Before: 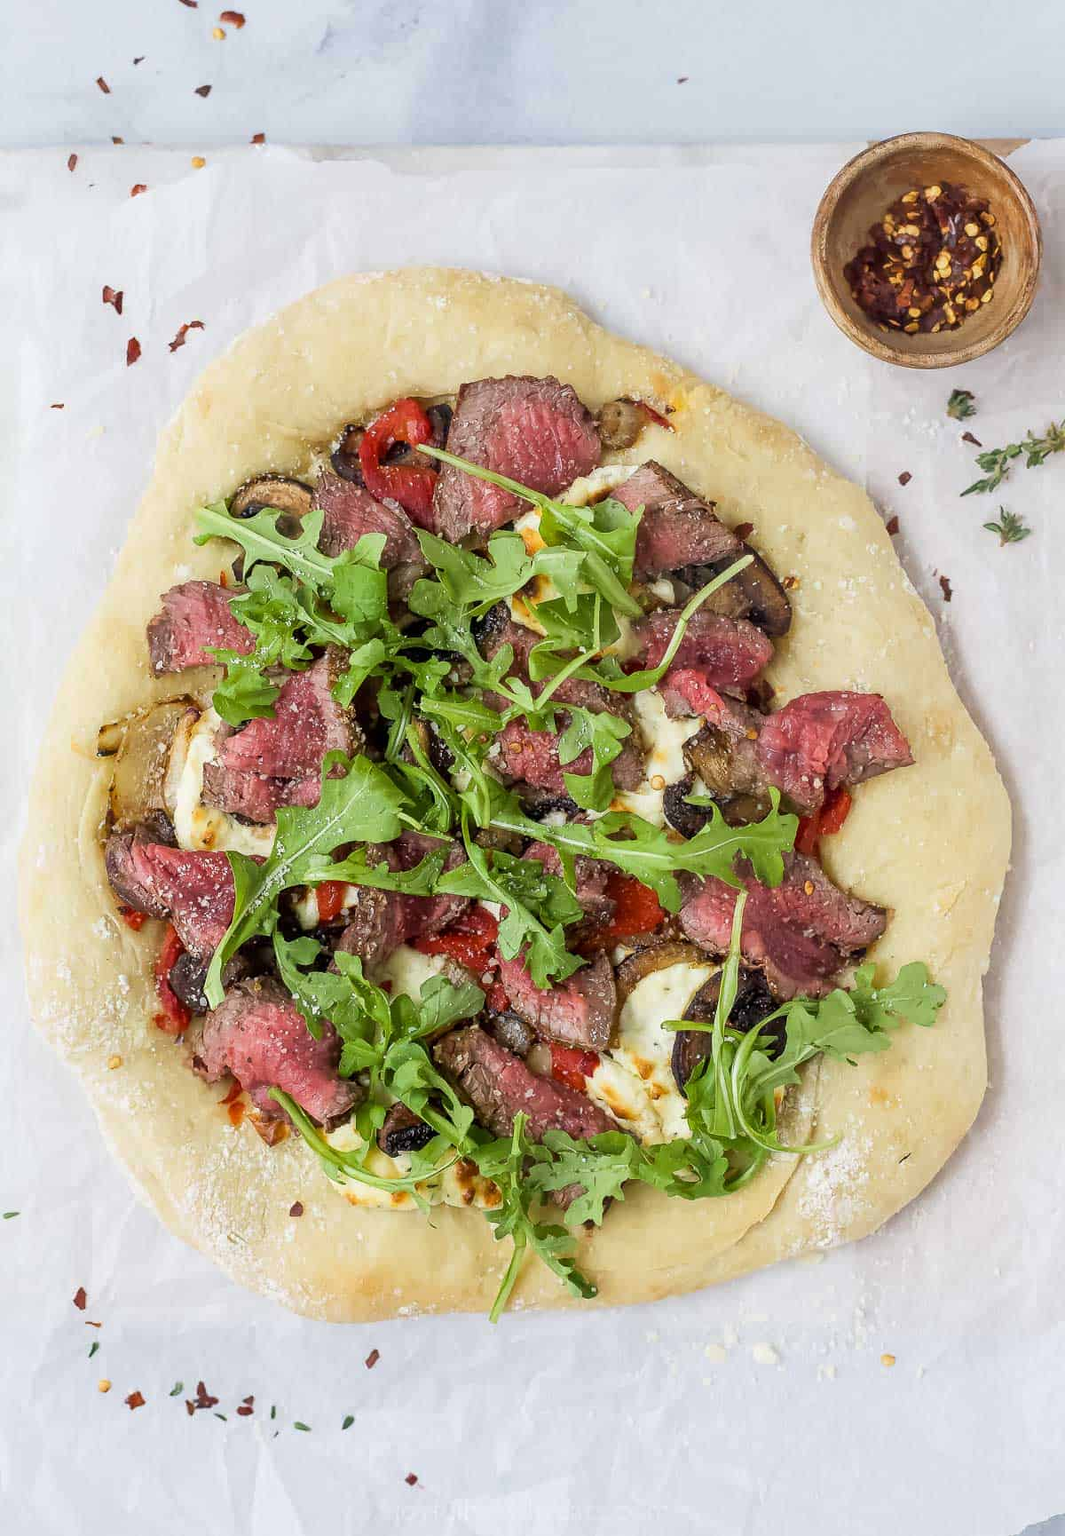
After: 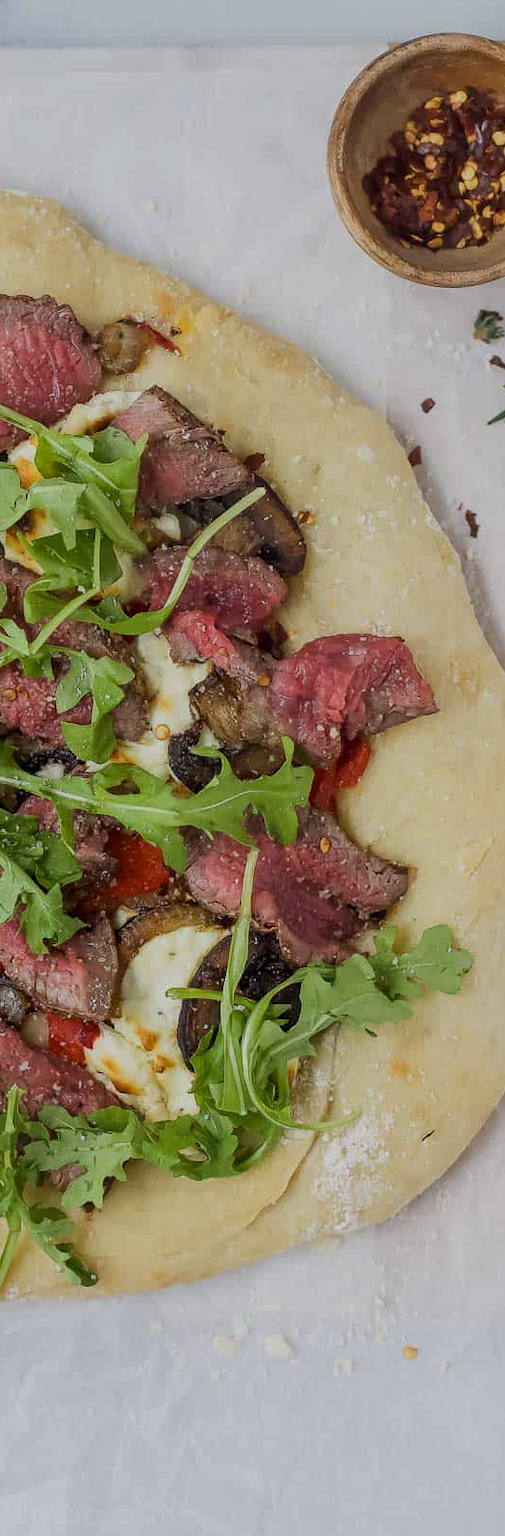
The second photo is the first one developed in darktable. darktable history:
crop: left 47.628%, top 6.643%, right 7.874%
exposure: exposure -0.582 EV, compensate highlight preservation false
